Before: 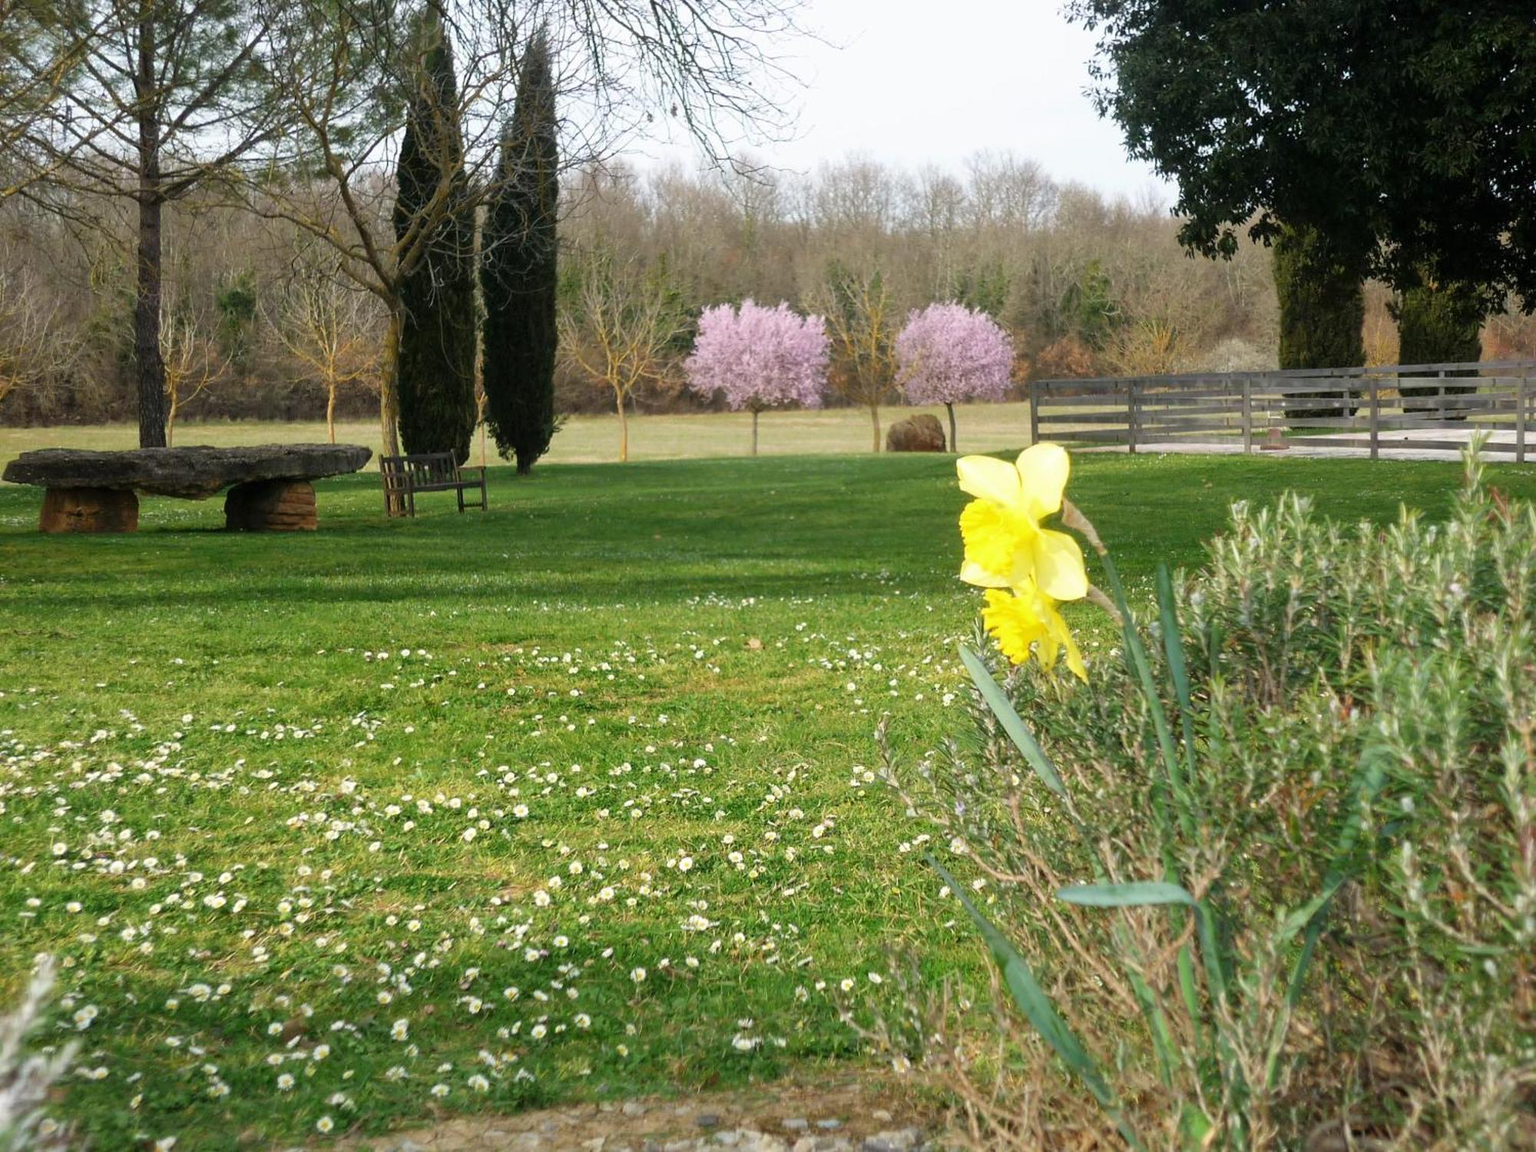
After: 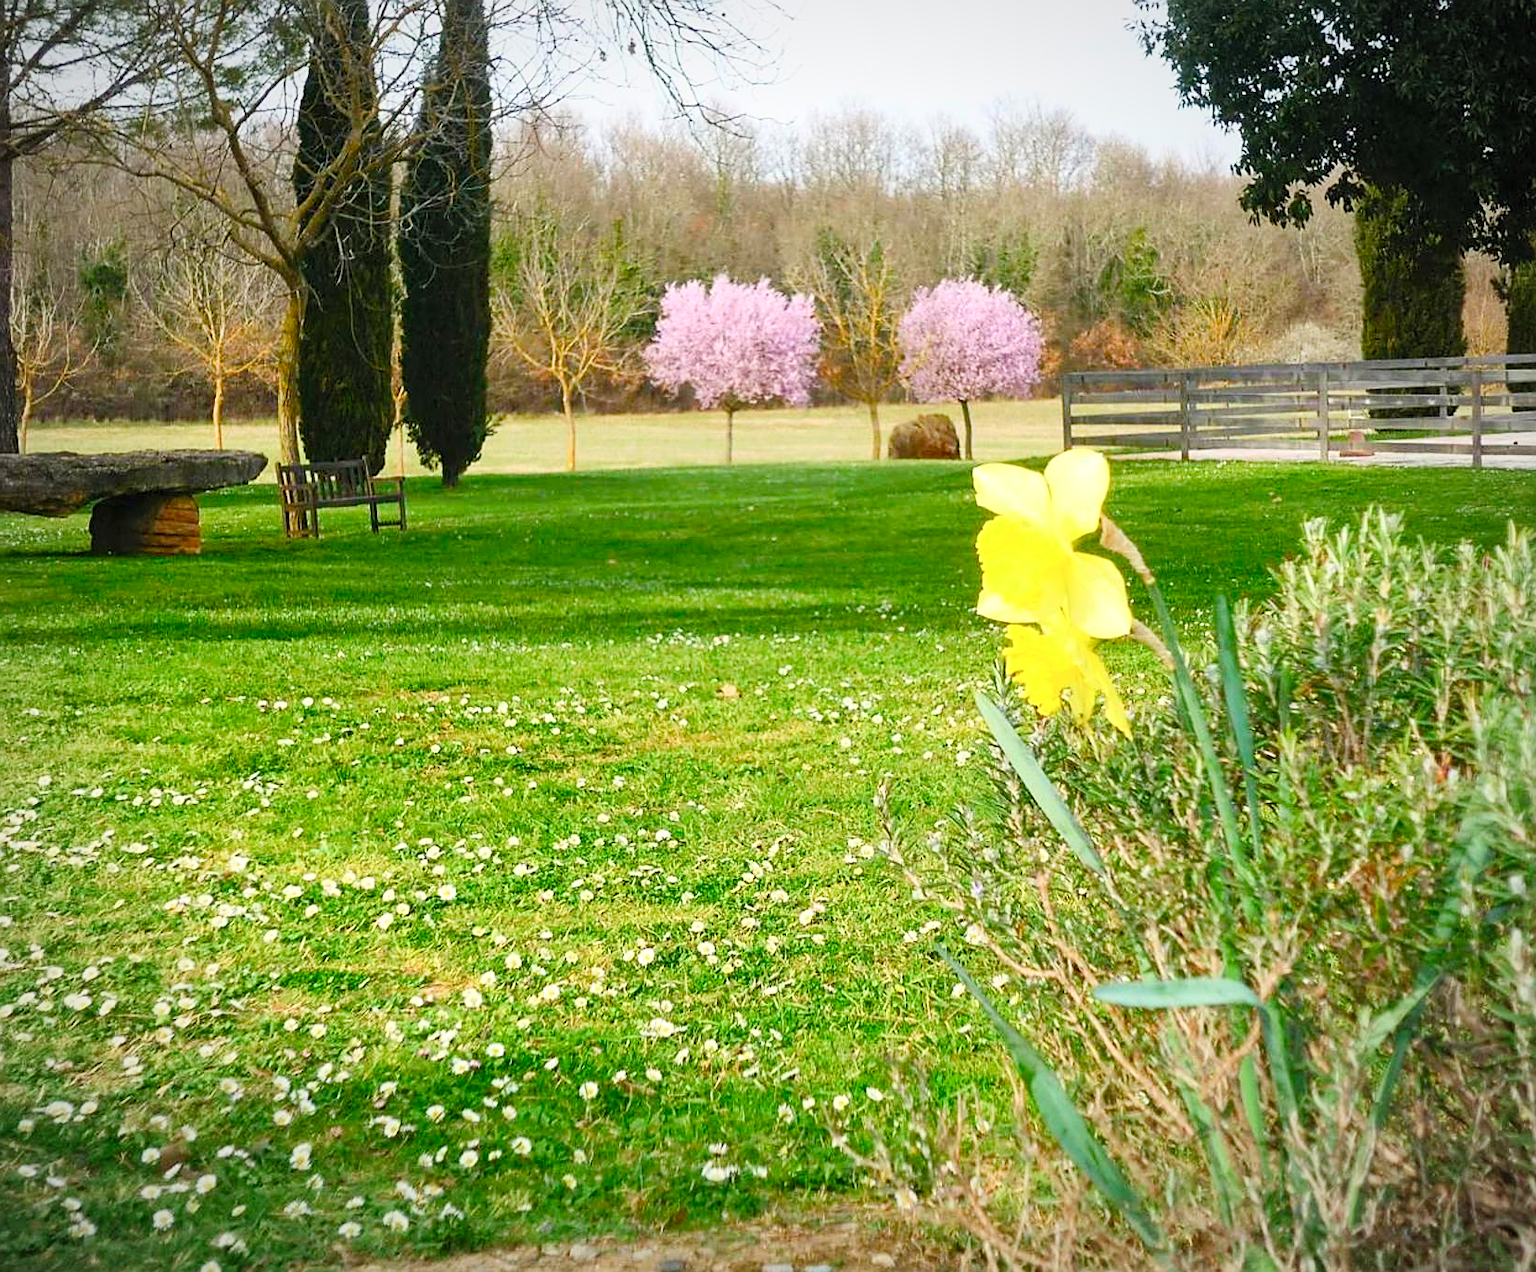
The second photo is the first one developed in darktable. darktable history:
sharpen: on, module defaults
crop: left 9.807%, top 6.259%, right 7.334%, bottom 2.177%
vignetting: fall-off radius 70%, automatic ratio true
contrast brightness saturation: contrast 0.24, brightness 0.26, saturation 0.39
shadows and highlights: shadows 37.27, highlights -28.18, soften with gaussian
exposure: compensate highlight preservation false
color correction: saturation 1.11
color balance rgb: perceptual saturation grading › global saturation 20%, perceptual saturation grading › highlights -50%, perceptual saturation grading › shadows 30%
